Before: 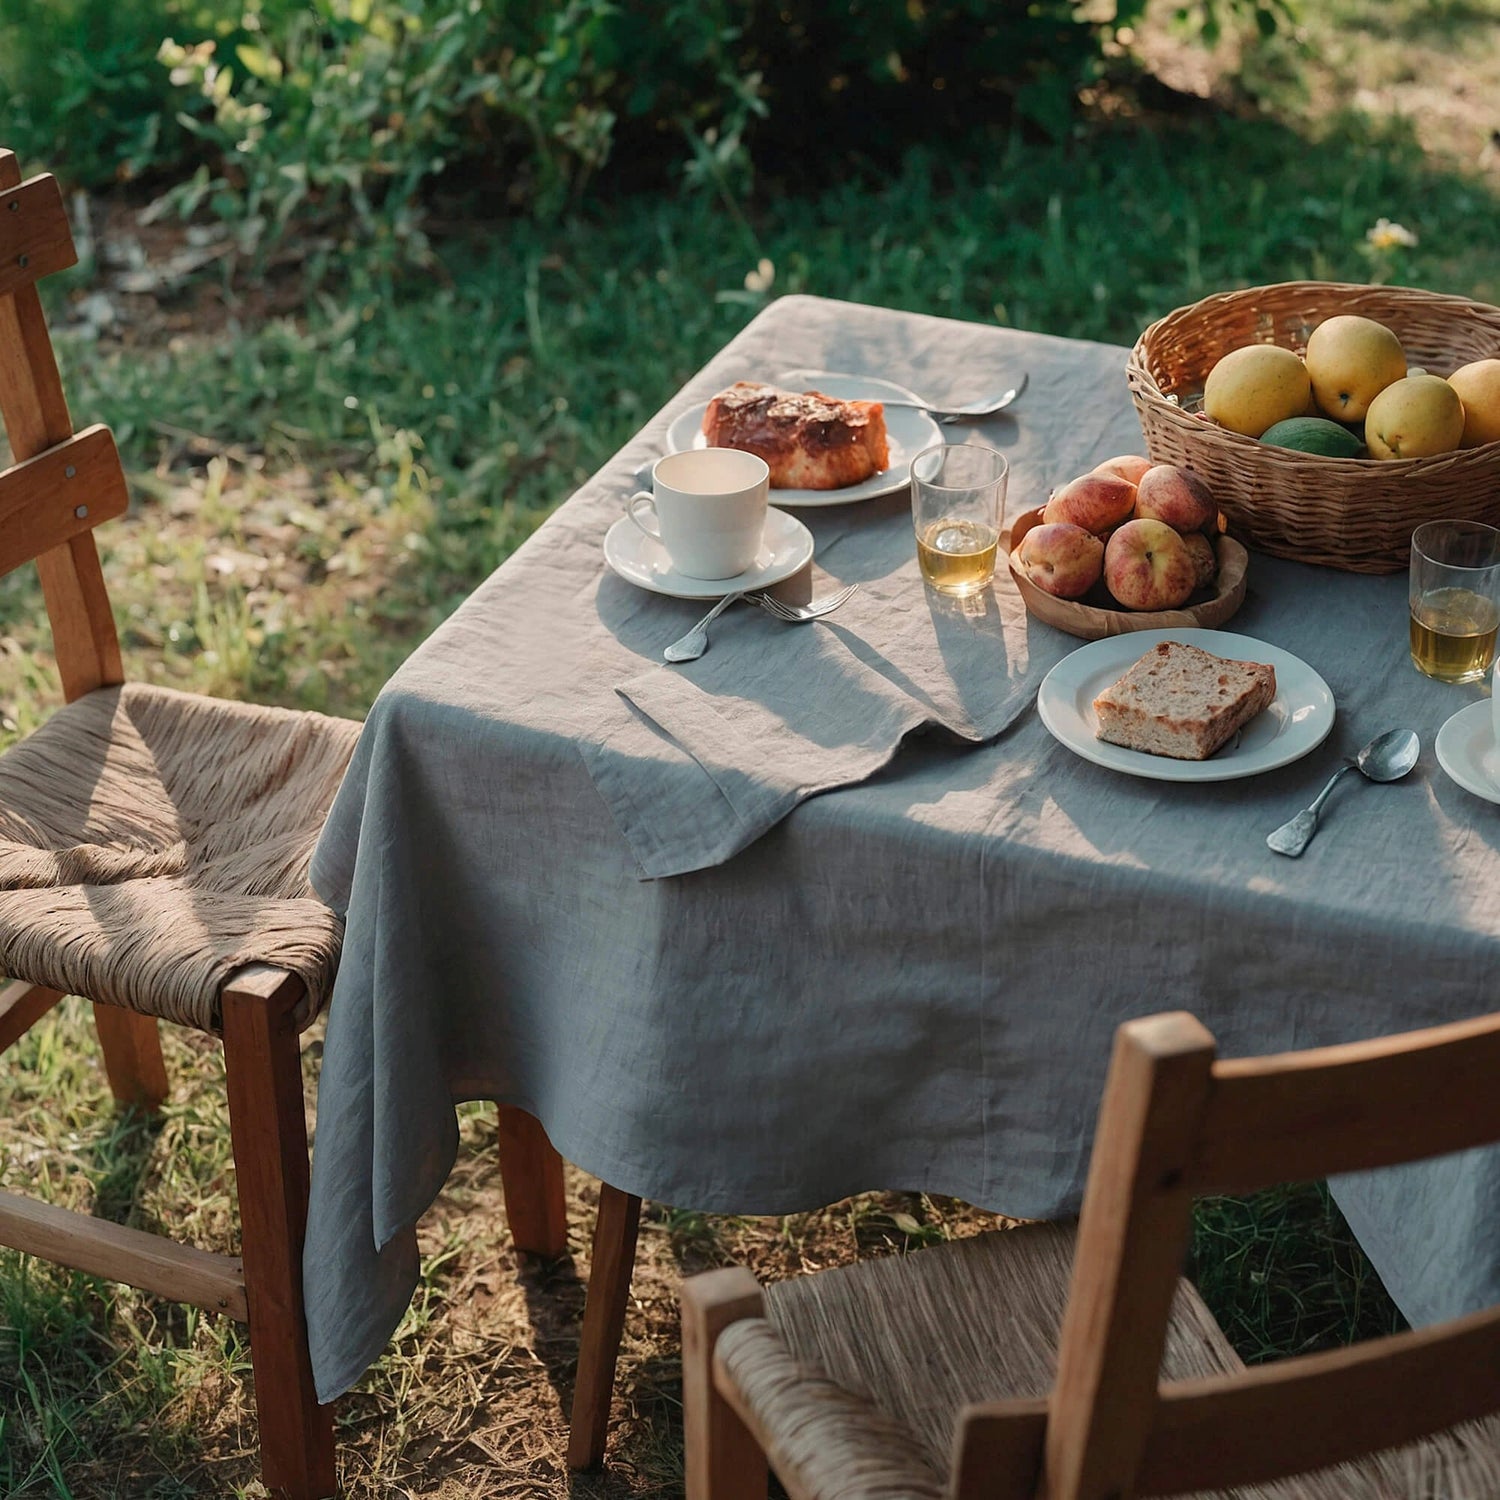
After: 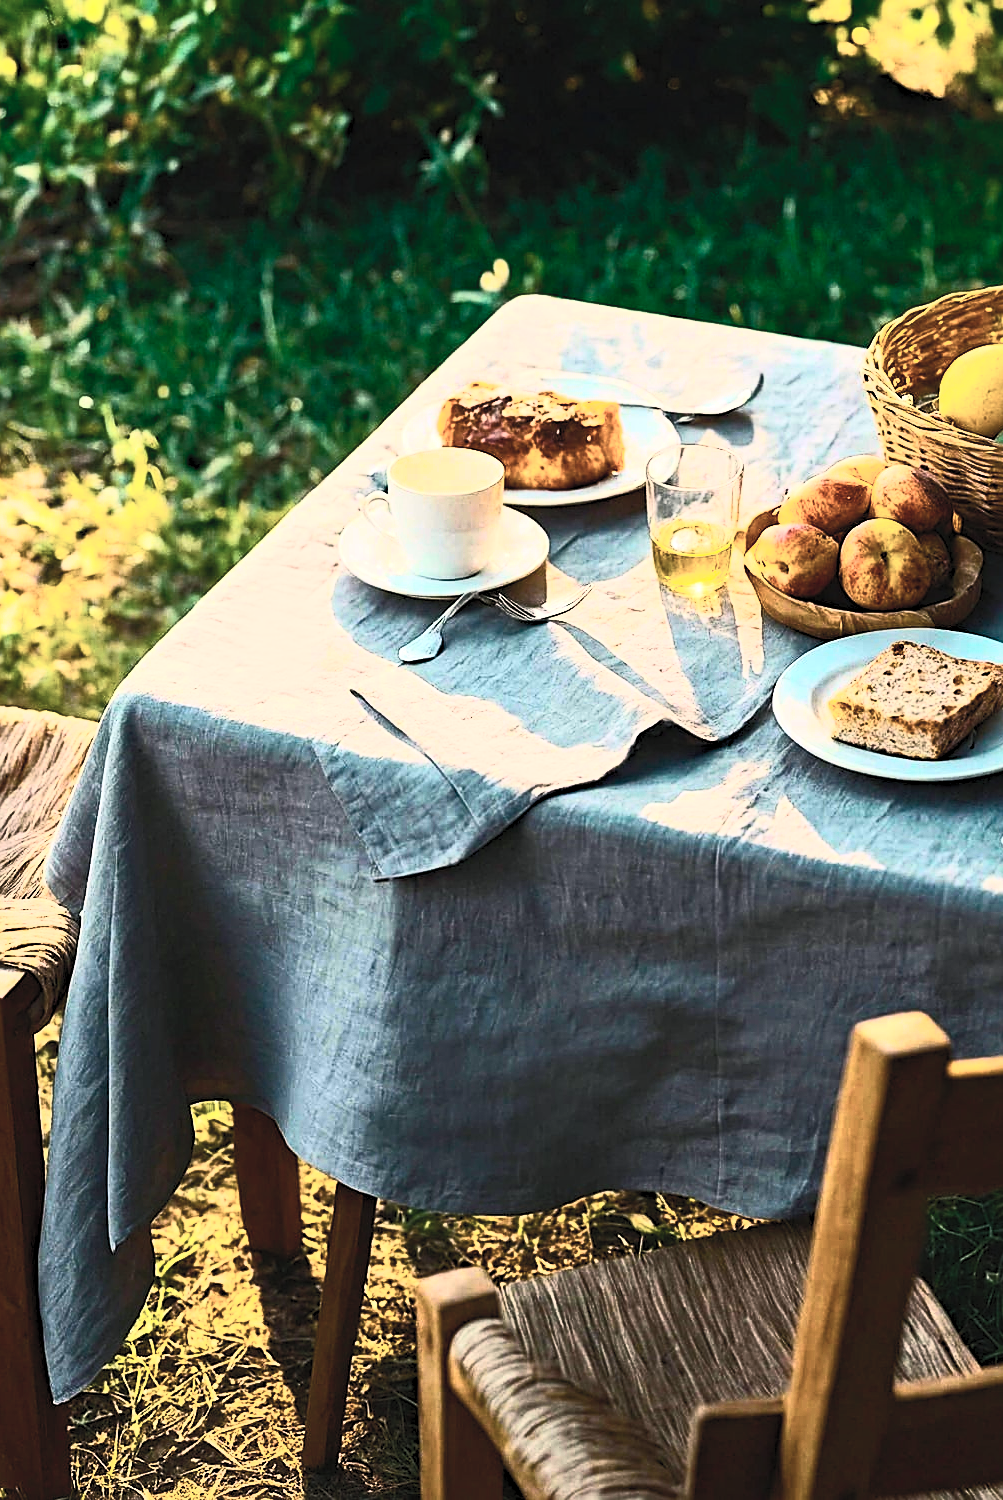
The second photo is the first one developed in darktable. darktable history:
color balance rgb: shadows lift › chroma 2.058%, shadows lift › hue 250.69°, highlights gain › chroma 2.369%, highlights gain › hue 36.1°, linear chroma grading › shadows 16.633%, linear chroma grading › highlights 61.647%, linear chroma grading › global chroma 49.763%, perceptual saturation grading › global saturation 16.586%, global vibrance 20%
haze removal: strength 0.299, distance 0.244, adaptive false
sharpen: on, module defaults
crop and rotate: left 17.708%, right 15.404%
contrast brightness saturation: contrast 0.584, brightness 0.576, saturation -0.334
tone equalizer: -8 EV -0.786 EV, -7 EV -0.691 EV, -6 EV -0.586 EV, -5 EV -0.419 EV, -3 EV 0.387 EV, -2 EV 0.6 EV, -1 EV 0.684 EV, +0 EV 0.736 EV, edges refinement/feathering 500, mask exposure compensation -1.57 EV, preserve details no
